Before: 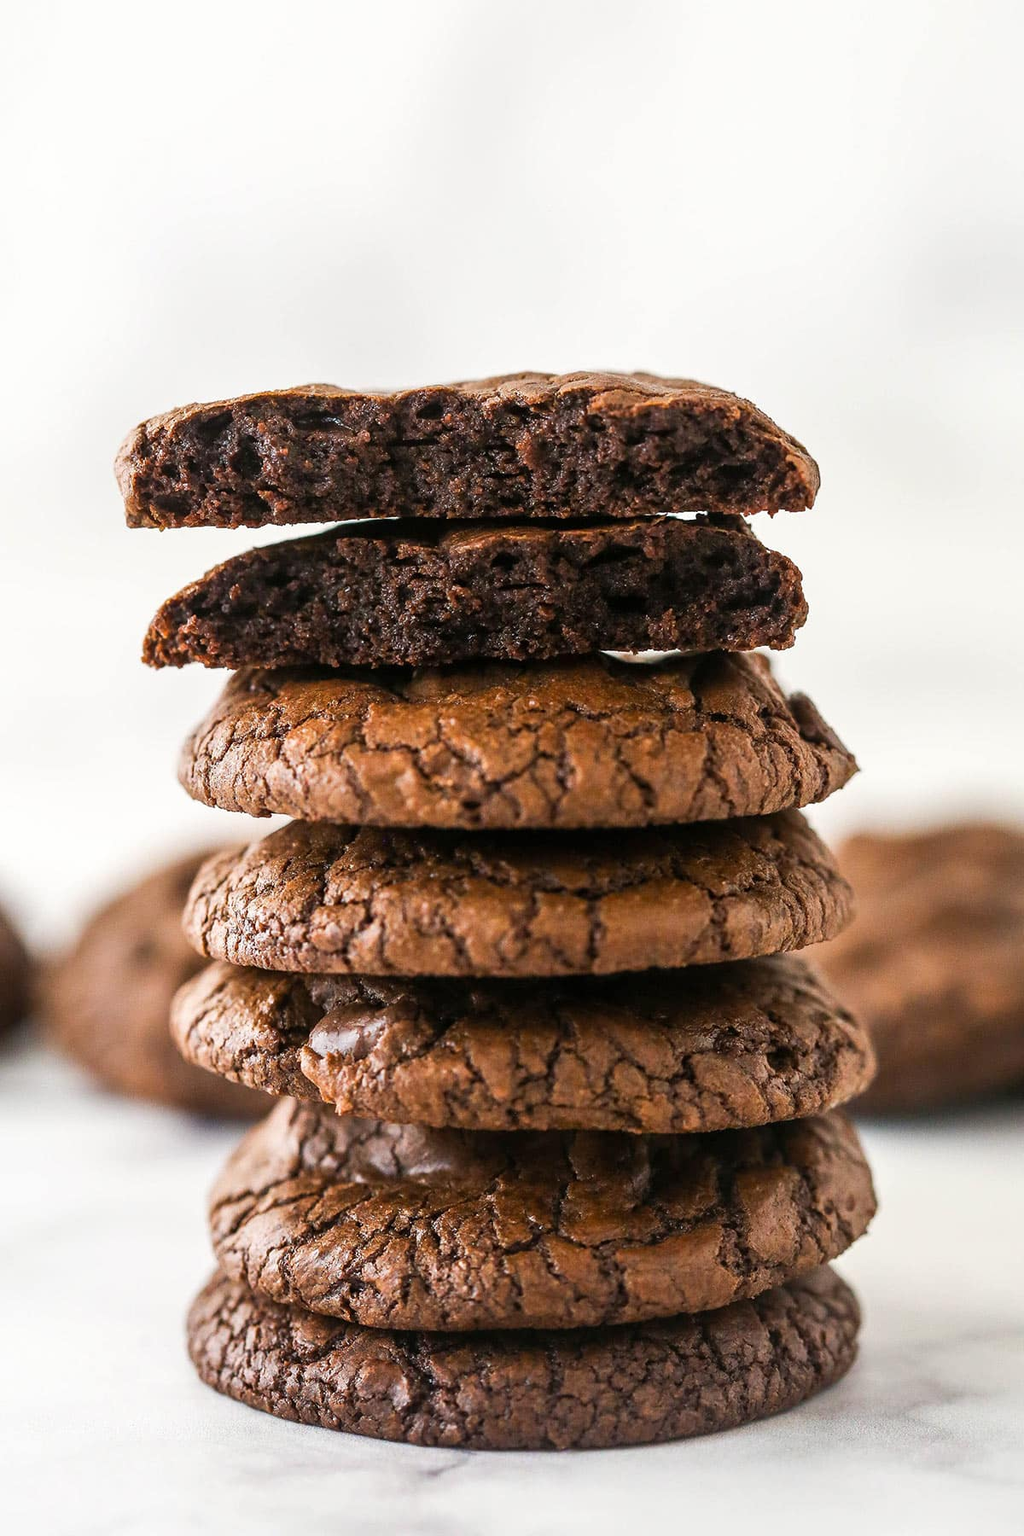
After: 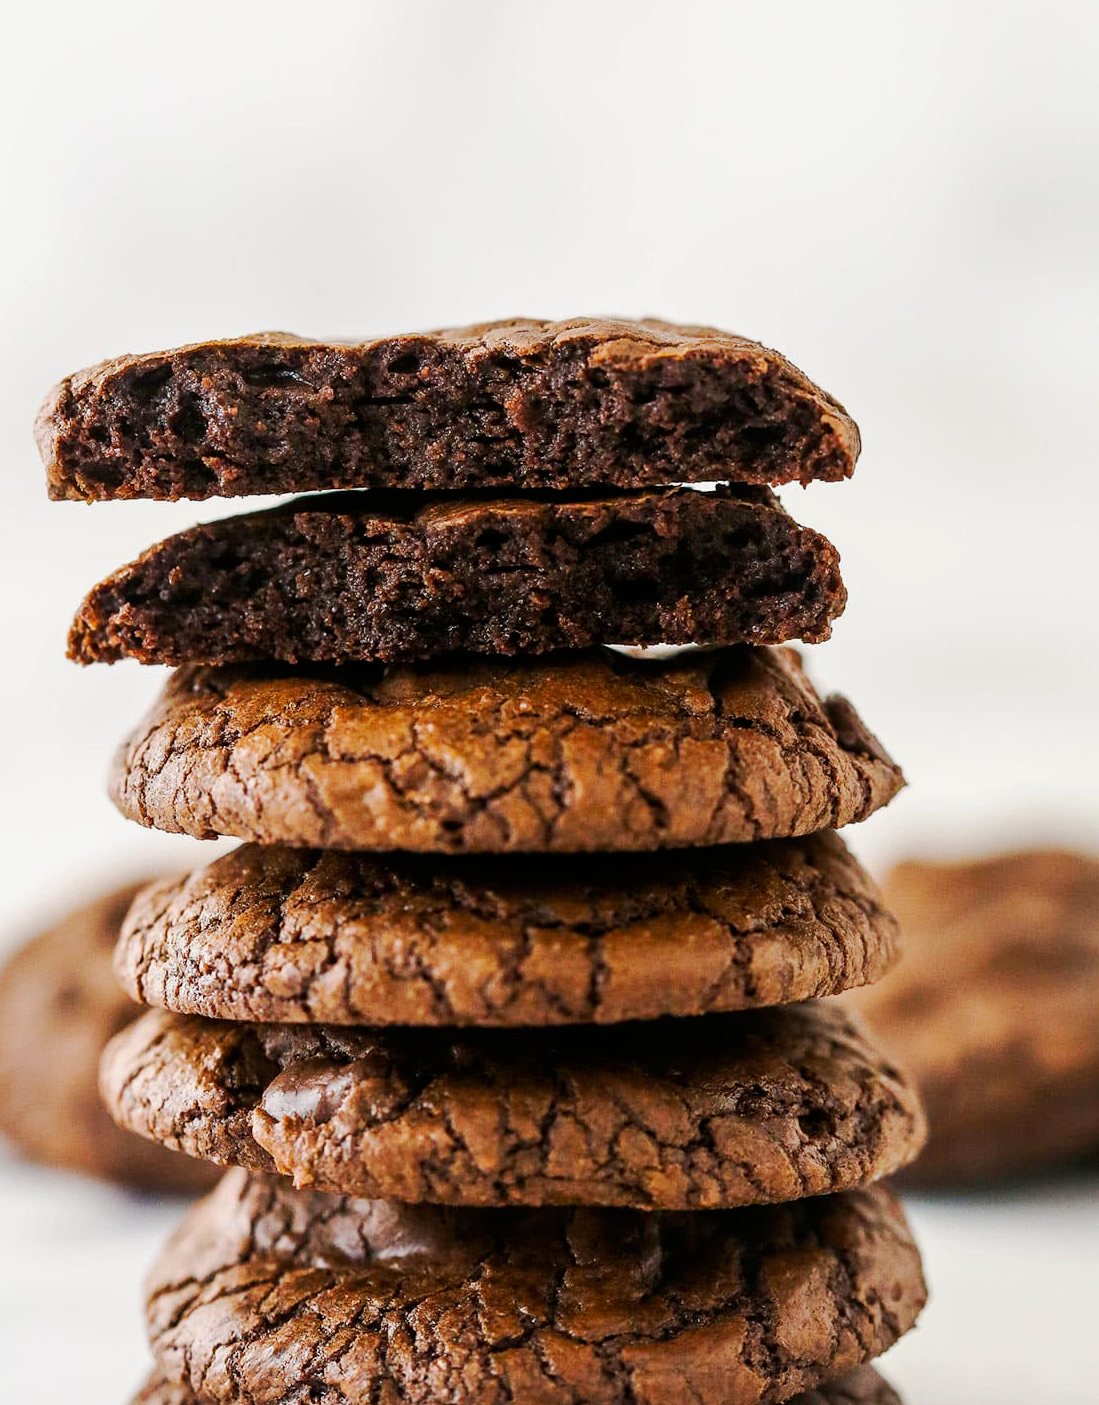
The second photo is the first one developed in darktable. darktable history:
crop: left 8.373%, top 6.593%, bottom 15.296%
tone curve: curves: ch0 [(0, 0) (0.052, 0.018) (0.236, 0.207) (0.41, 0.417) (0.485, 0.518) (0.54, 0.584) (0.625, 0.666) (0.845, 0.828) (0.994, 0.964)]; ch1 [(0, 0) (0.136, 0.146) (0.317, 0.34) (0.382, 0.408) (0.434, 0.441) (0.472, 0.479) (0.498, 0.501) (0.557, 0.558) (0.616, 0.59) (0.739, 0.7) (1, 1)]; ch2 [(0, 0) (0.352, 0.403) (0.447, 0.466) (0.482, 0.482) (0.528, 0.526) (0.586, 0.577) (0.618, 0.621) (0.785, 0.747) (1, 1)], preserve colors none
